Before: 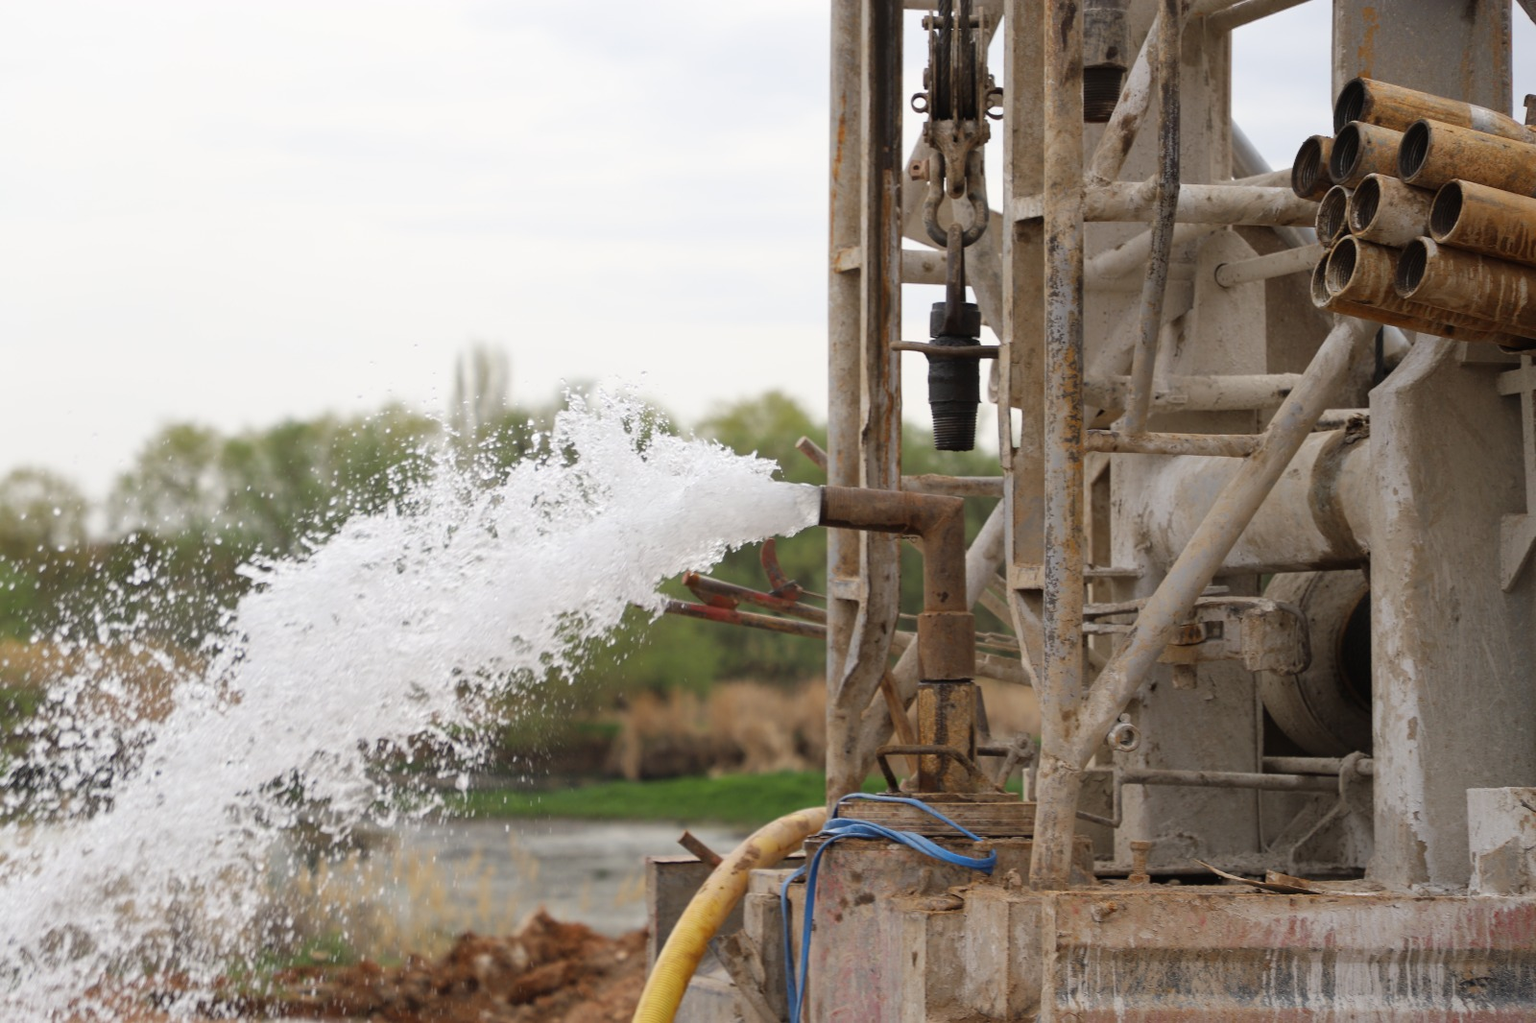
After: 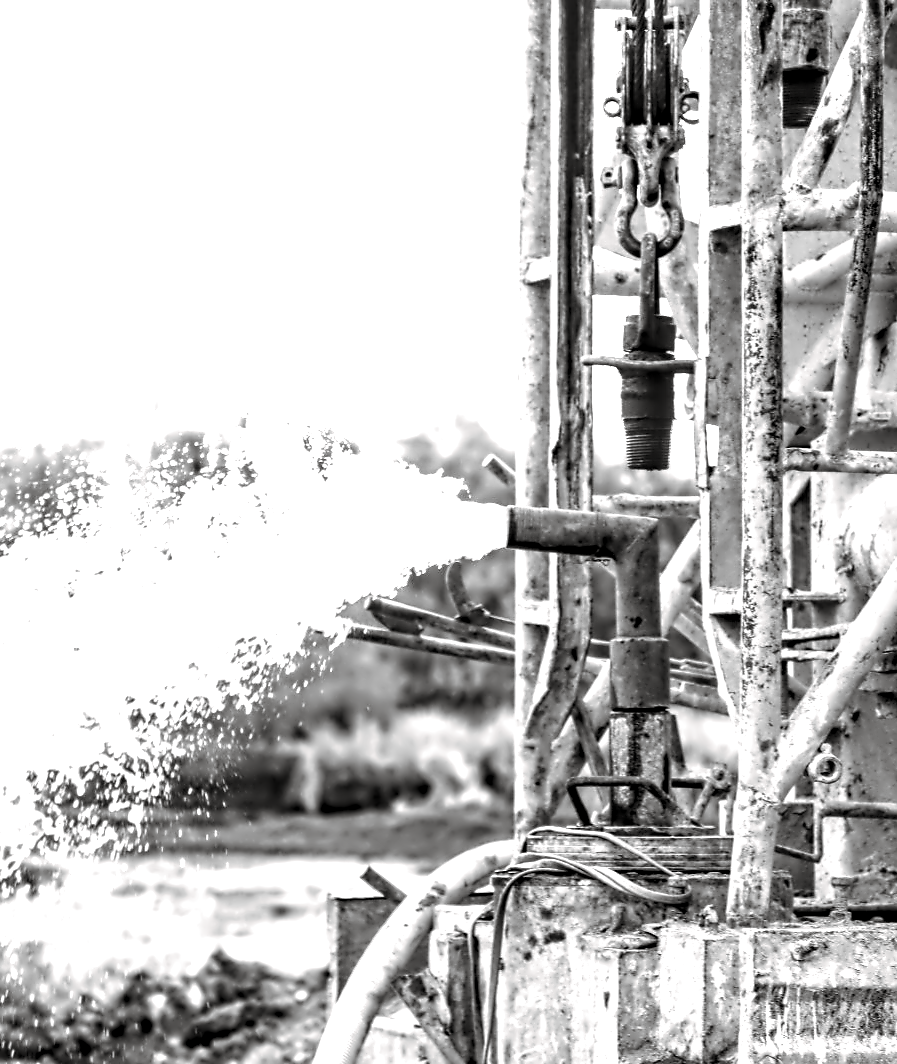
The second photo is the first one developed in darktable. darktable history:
white balance: red 1, blue 1
split-toning: shadows › hue 36°, shadows › saturation 0.05, highlights › hue 10.8°, highlights › saturation 0.15, compress 40%
crop: left 21.674%, right 22.086%
monochrome: a 32, b 64, size 2.3, highlights 1
exposure: exposure 0.943 EV, compensate highlight preservation false
tone equalizer: -8 EV -0.75 EV, -7 EV -0.7 EV, -6 EV -0.6 EV, -5 EV -0.4 EV, -3 EV 0.4 EV, -2 EV 0.6 EV, -1 EV 0.7 EV, +0 EV 0.75 EV, edges refinement/feathering 500, mask exposure compensation -1.57 EV, preserve details no
local contrast: highlights 60%, shadows 60%, detail 160%
contrast equalizer: octaves 7, y [[0.5, 0.542, 0.583, 0.625, 0.667, 0.708], [0.5 ×6], [0.5 ×6], [0, 0.033, 0.067, 0.1, 0.133, 0.167], [0, 0.05, 0.1, 0.15, 0.2, 0.25]]
